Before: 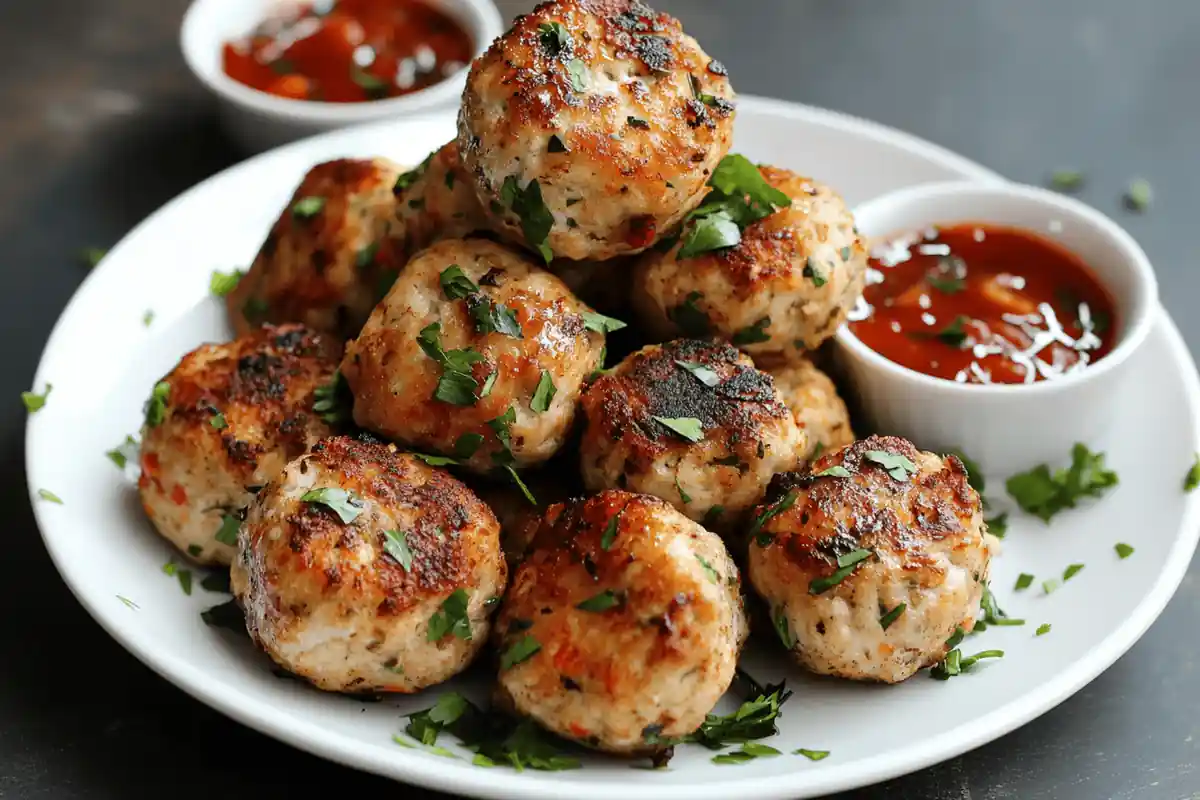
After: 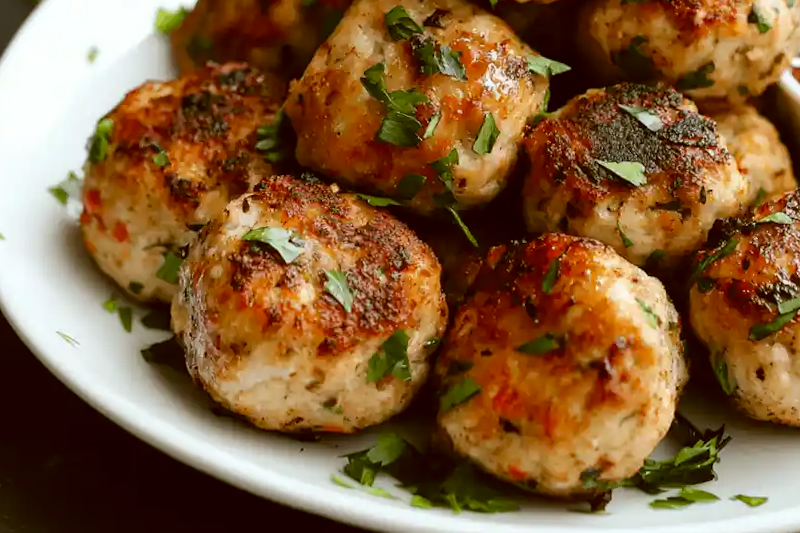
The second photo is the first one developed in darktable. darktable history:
crop and rotate: angle -0.82°, left 3.85%, top 31.828%, right 27.992%
color correction: highlights a* -0.482, highlights b* 0.161, shadows a* 4.66, shadows b* 20.72
